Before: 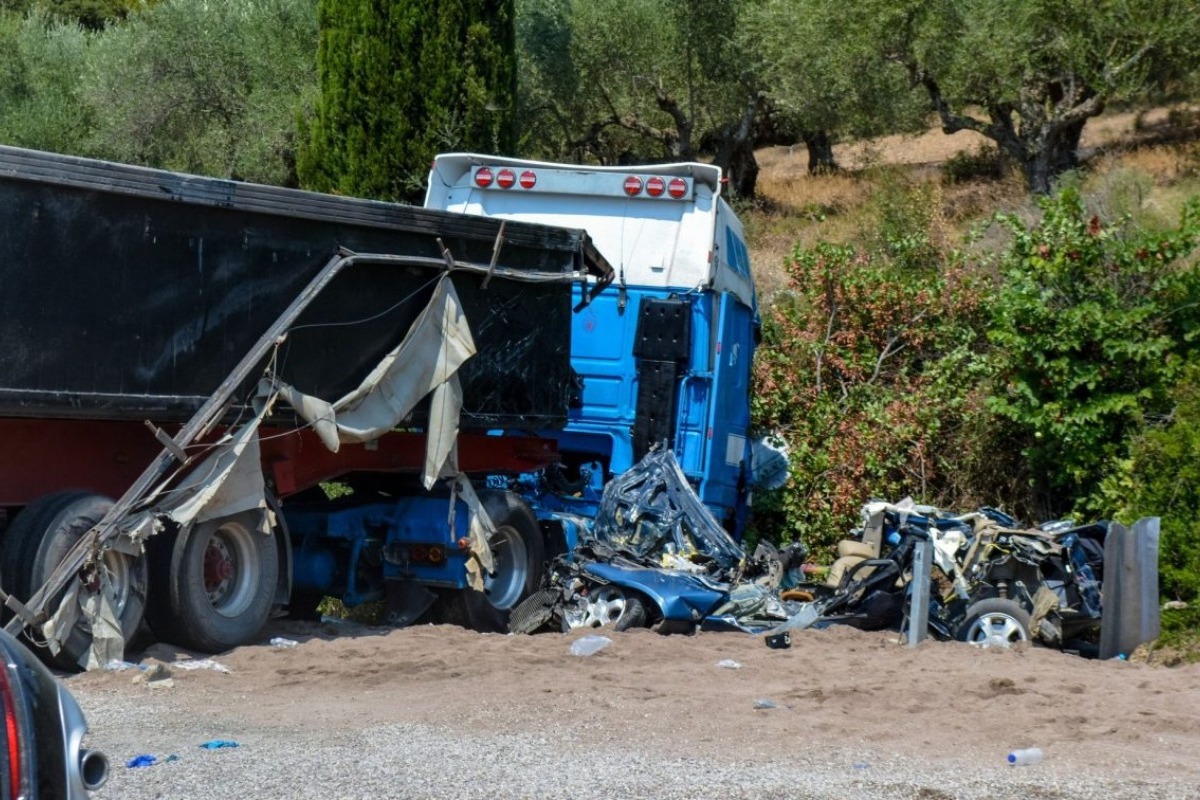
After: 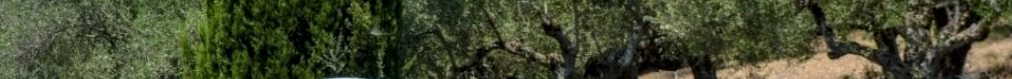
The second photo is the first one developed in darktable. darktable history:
local contrast: on, module defaults
exposure: exposure 0.078 EV, compensate highlight preservation false
crop and rotate: left 9.644%, top 9.491%, right 6.021%, bottom 80.509%
white balance: emerald 1
